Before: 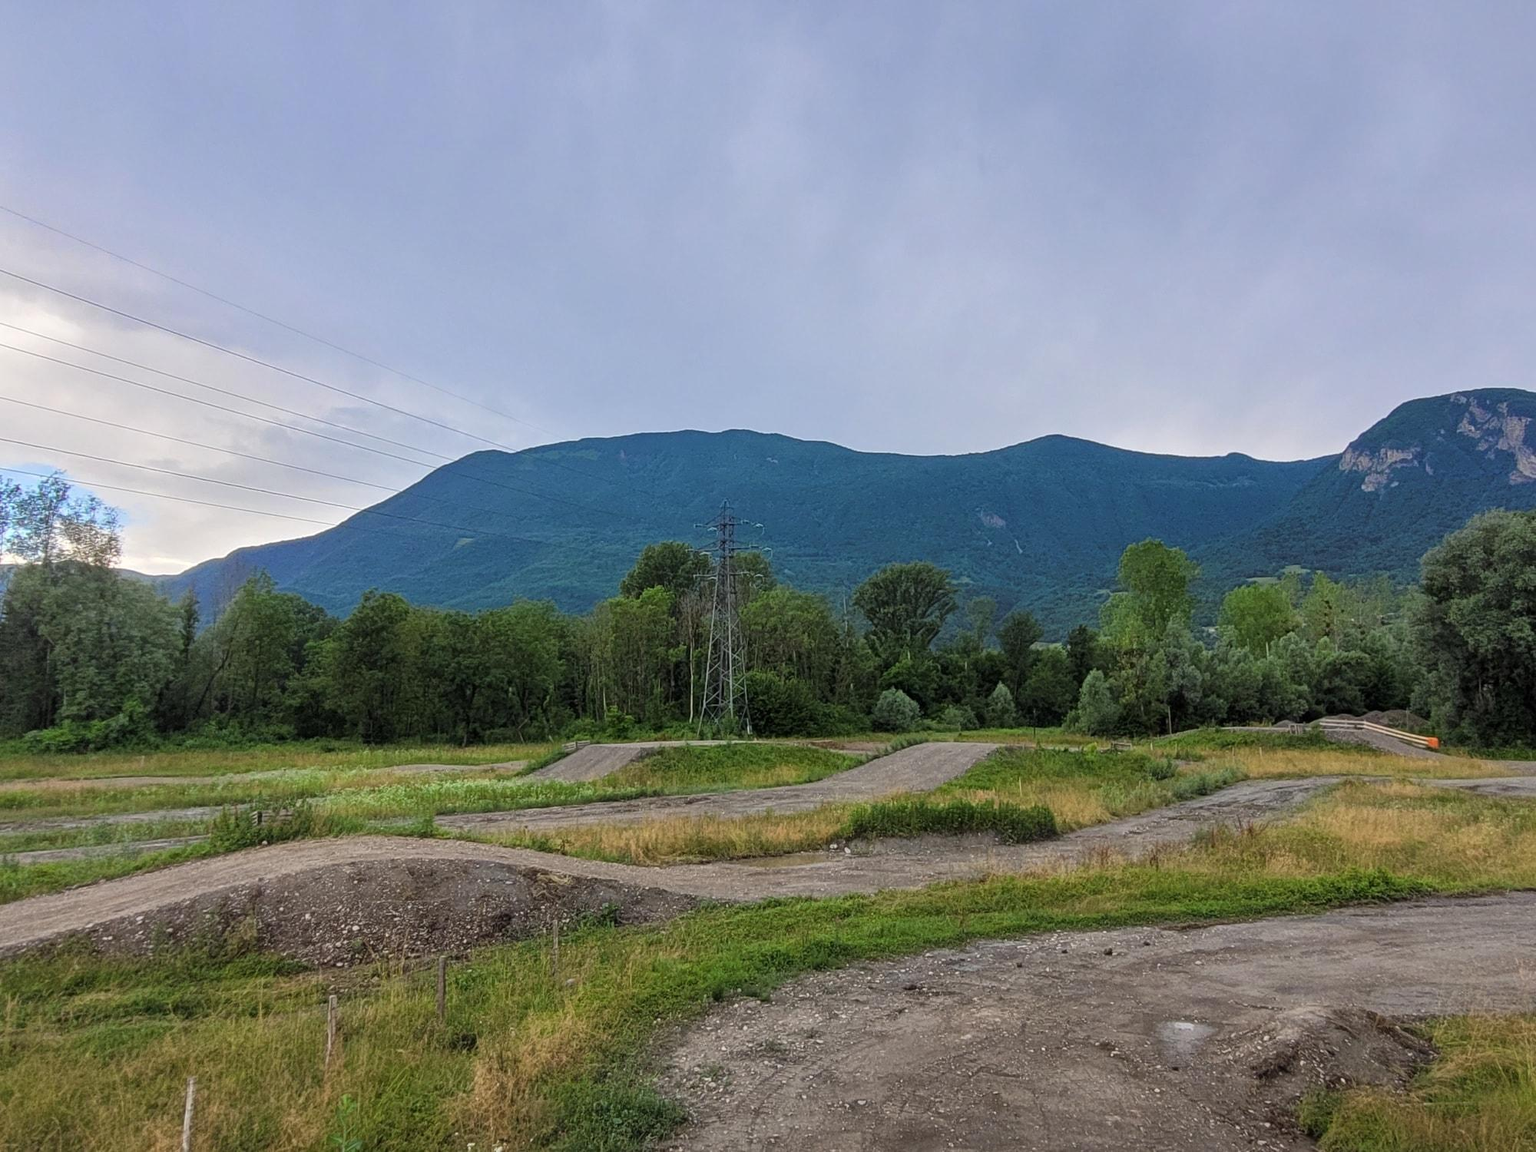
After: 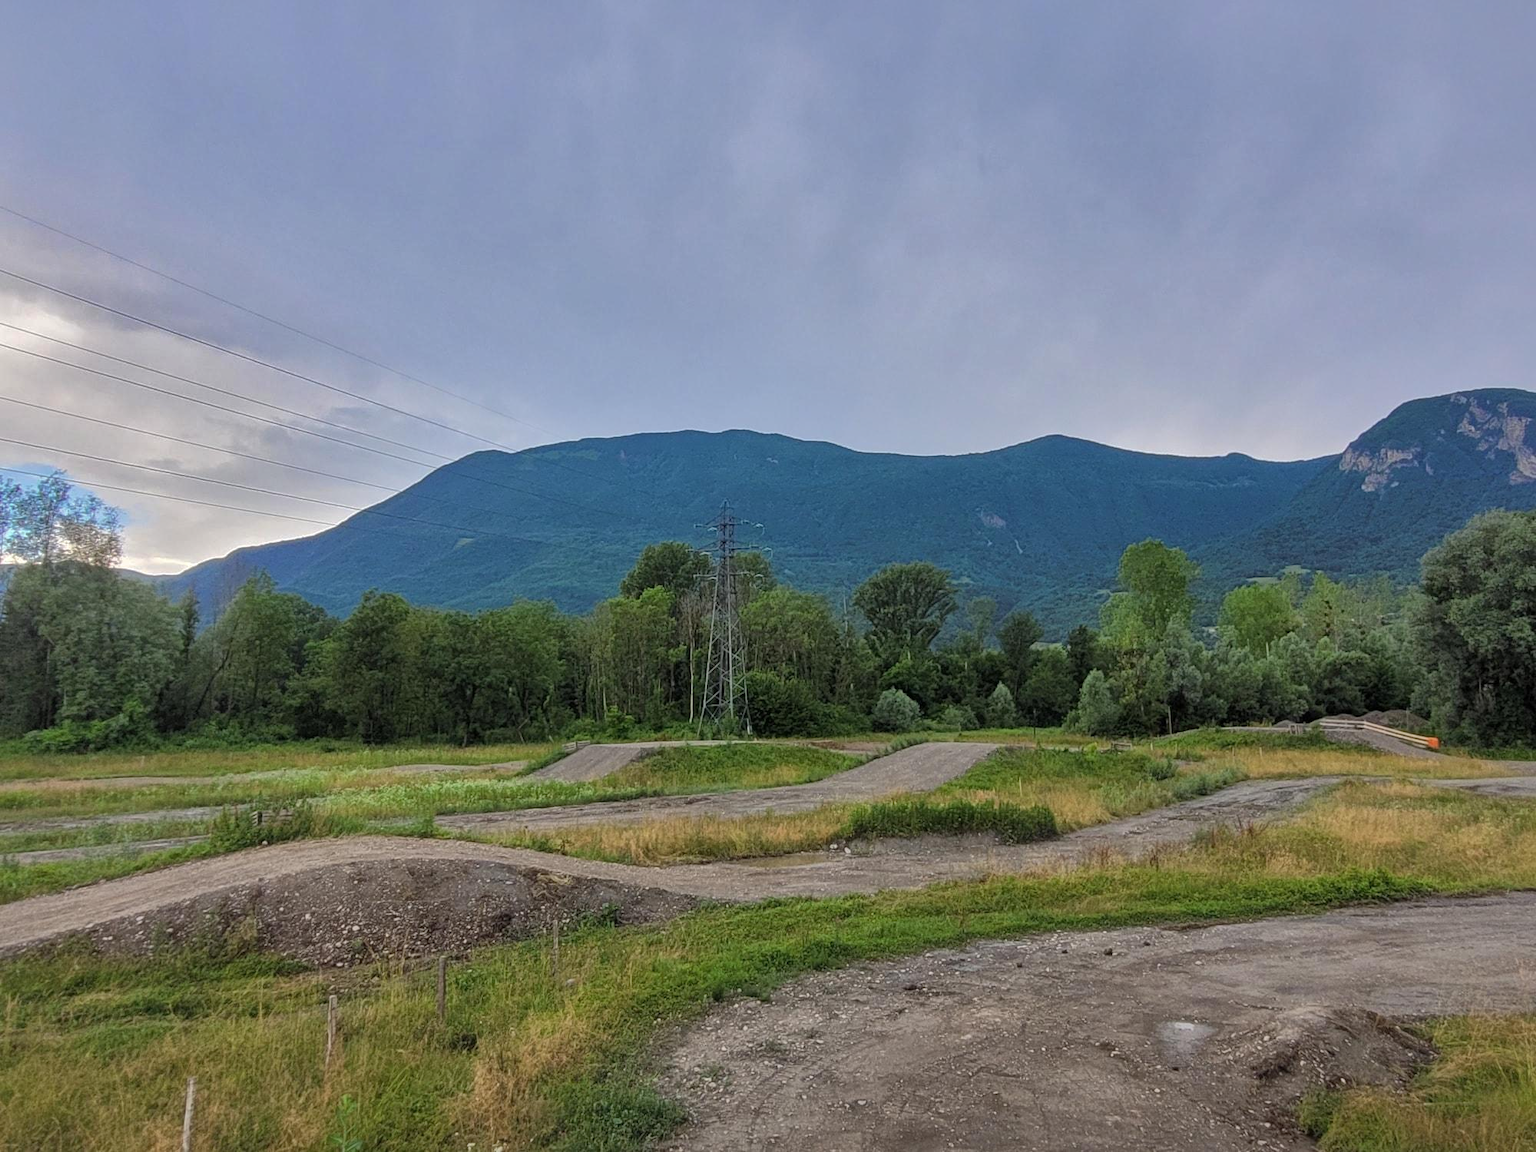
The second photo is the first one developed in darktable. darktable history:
shadows and highlights: shadows 40, highlights -60
tone equalizer: on, module defaults
color balance: contrast fulcrum 17.78%
